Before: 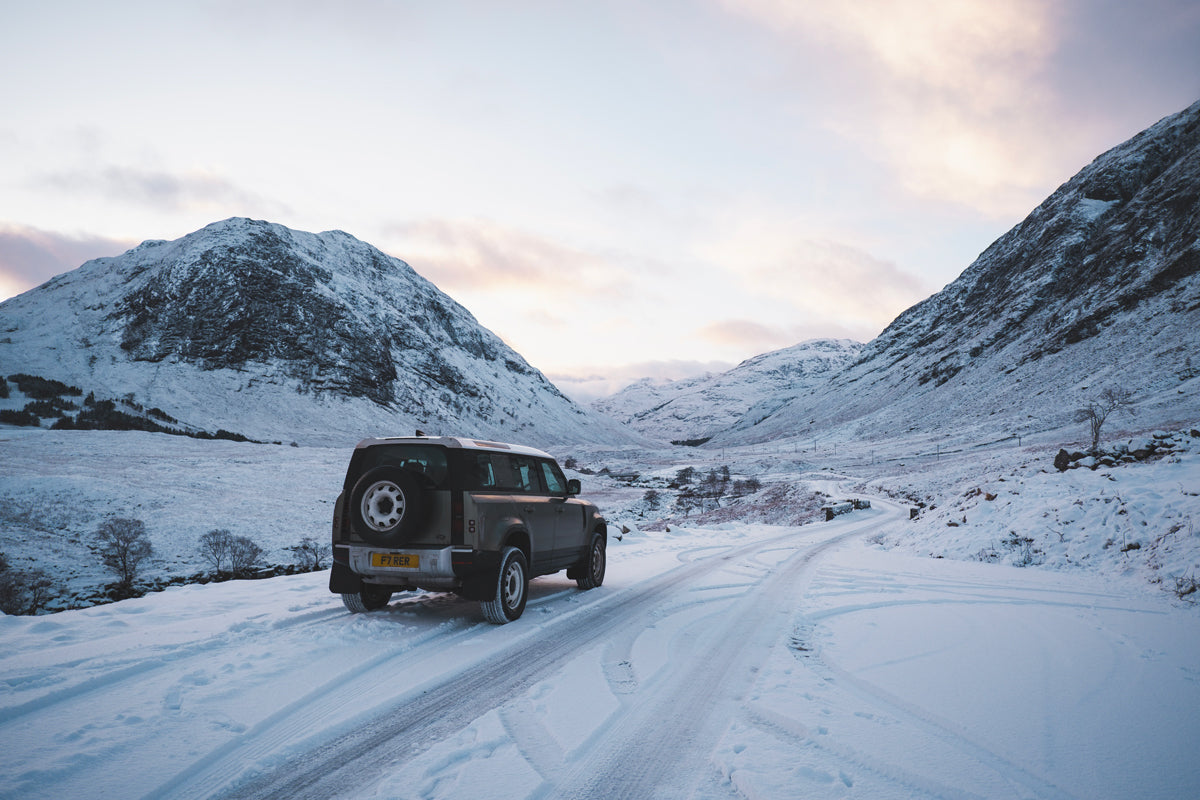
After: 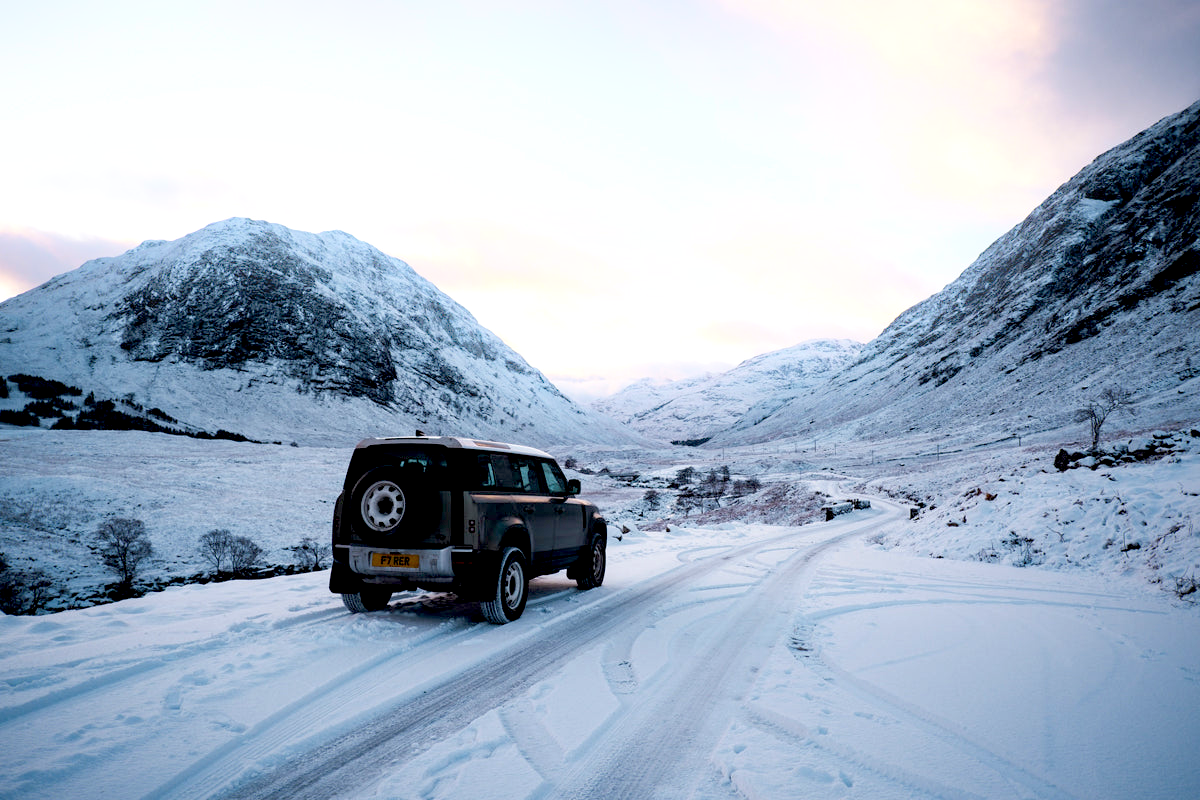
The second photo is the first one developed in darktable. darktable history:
exposure: black level correction 0.031, exposure 0.304 EV, compensate highlight preservation false
bloom: size 13.65%, threshold 98.39%, strength 4.82%
